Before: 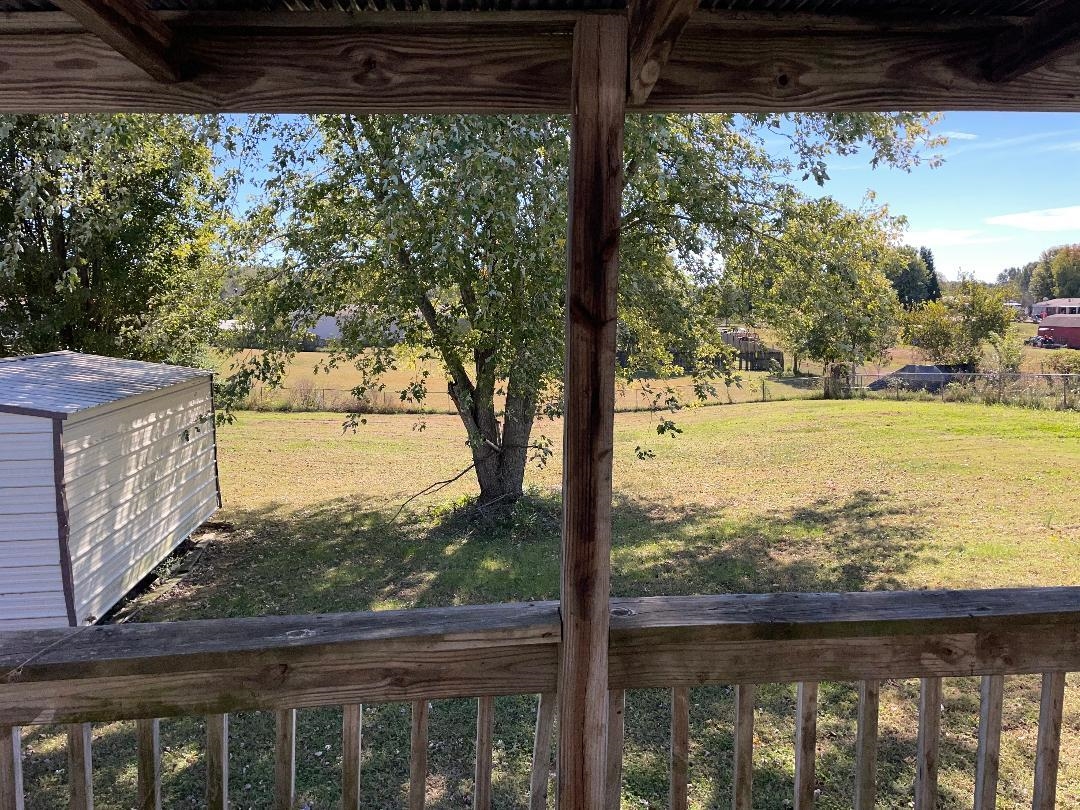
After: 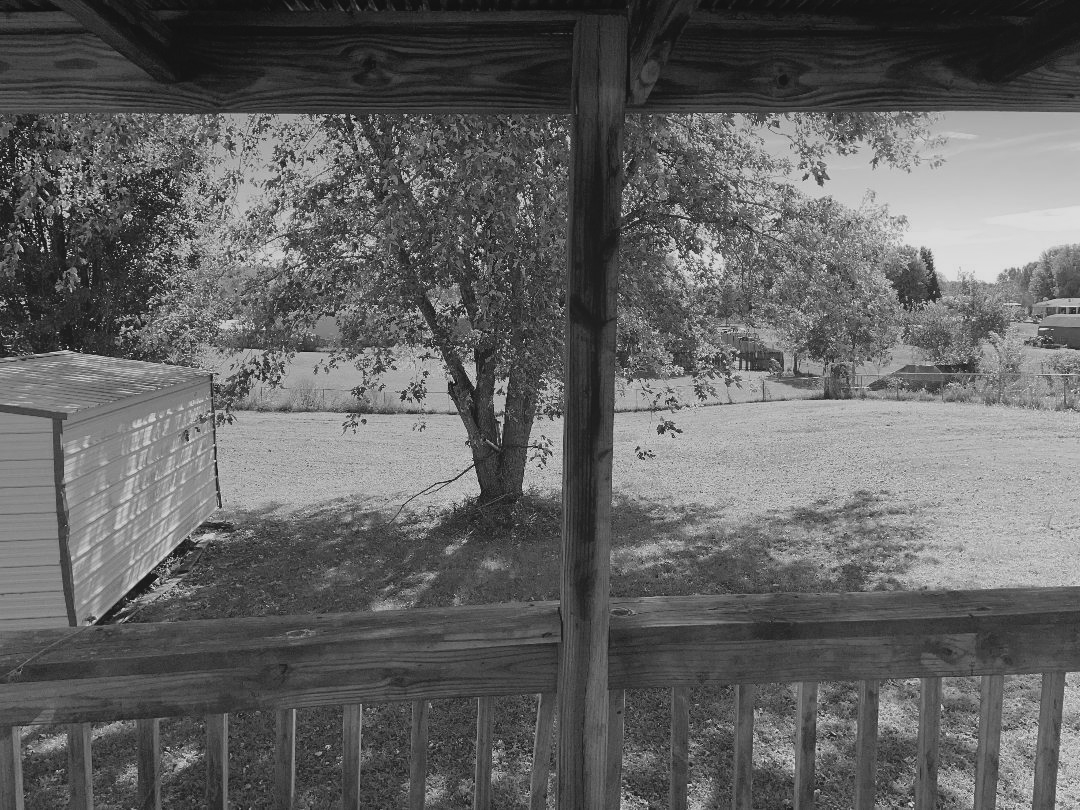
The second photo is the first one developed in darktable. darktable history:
local contrast: detail 69%
monochrome: on, module defaults
